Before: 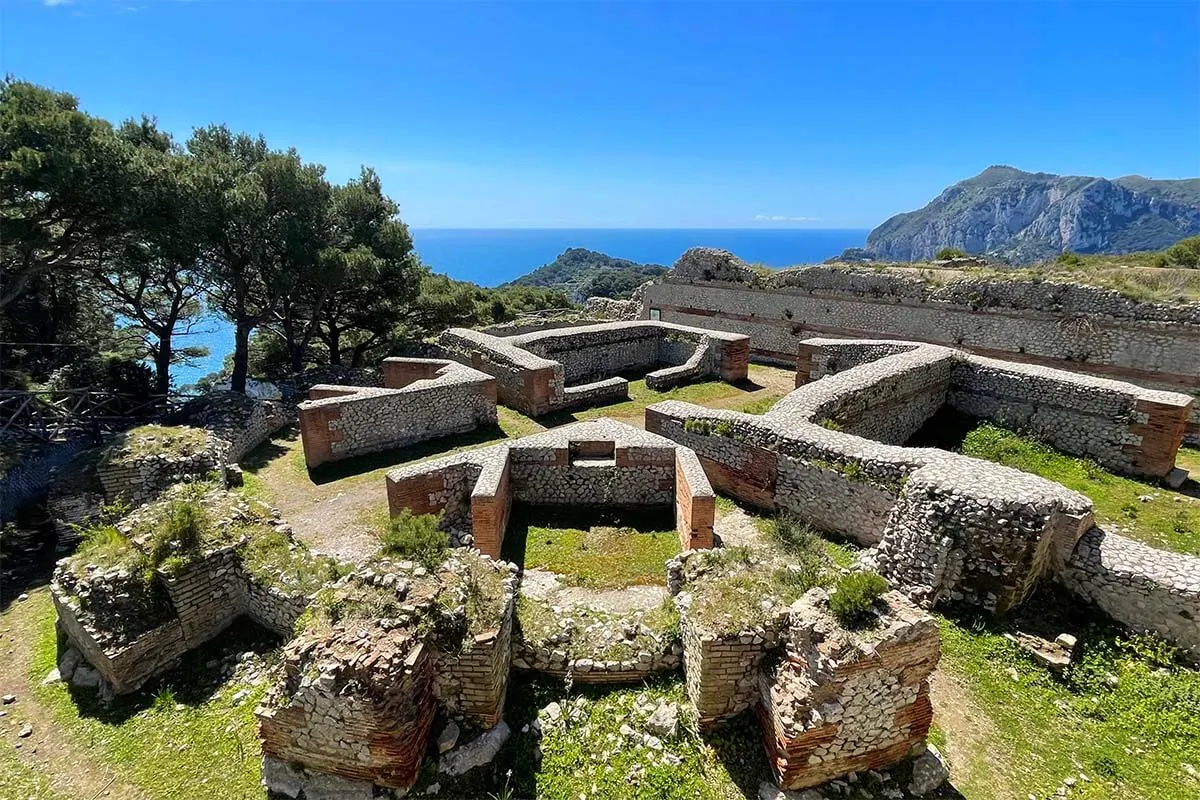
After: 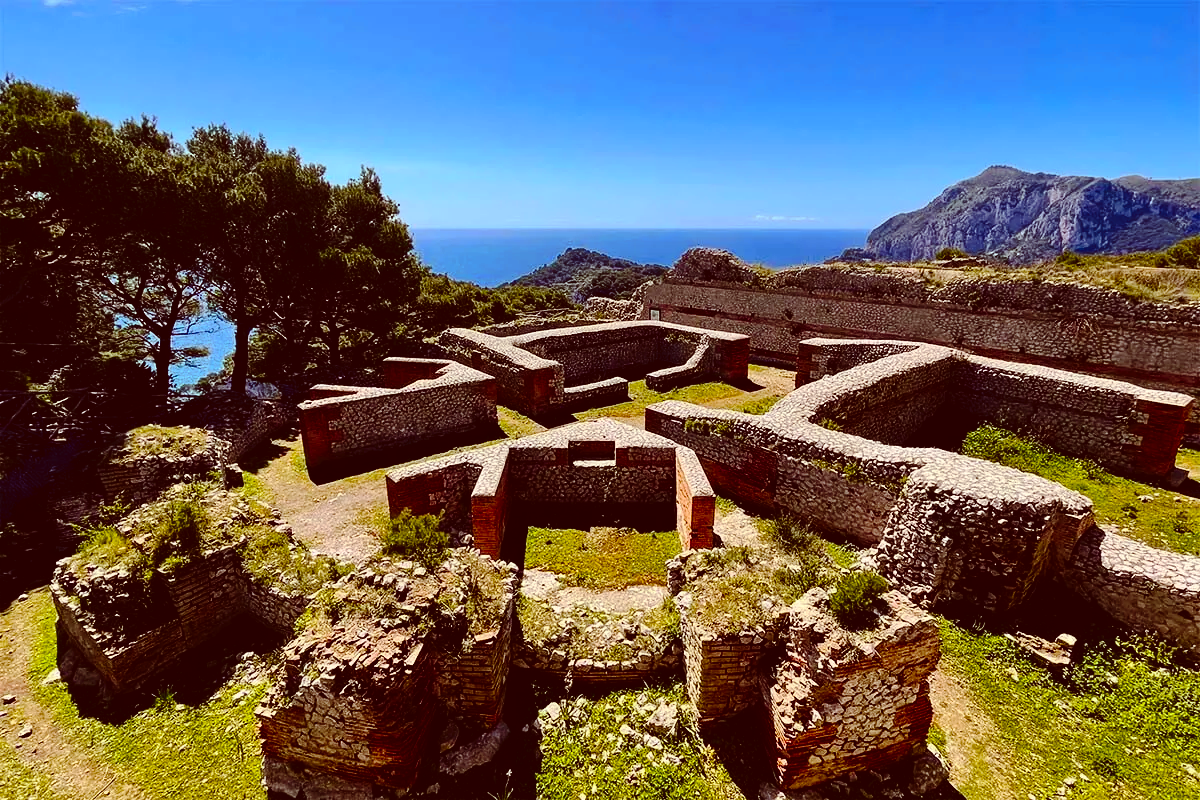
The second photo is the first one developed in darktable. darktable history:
contrast brightness saturation: contrast 0.24, brightness -0.23, saturation 0.147
exposure: black level correction -0.023, exposure -0.037 EV, compensate exposure bias true, compensate highlight preservation false
color balance rgb: power › chroma 1.57%, power › hue 27.25°, global offset › luminance -0.21%, global offset › chroma 0.262%, perceptual saturation grading › global saturation 25.719%
tone curve: curves: ch0 [(0, 0) (0.003, 0.006) (0.011, 0.014) (0.025, 0.024) (0.044, 0.035) (0.069, 0.046) (0.1, 0.074) (0.136, 0.115) (0.177, 0.161) (0.224, 0.226) (0.277, 0.293) (0.335, 0.364) (0.399, 0.441) (0.468, 0.52) (0.543, 0.58) (0.623, 0.657) (0.709, 0.72) (0.801, 0.794) (0.898, 0.883) (1, 1)], preserve colors none
